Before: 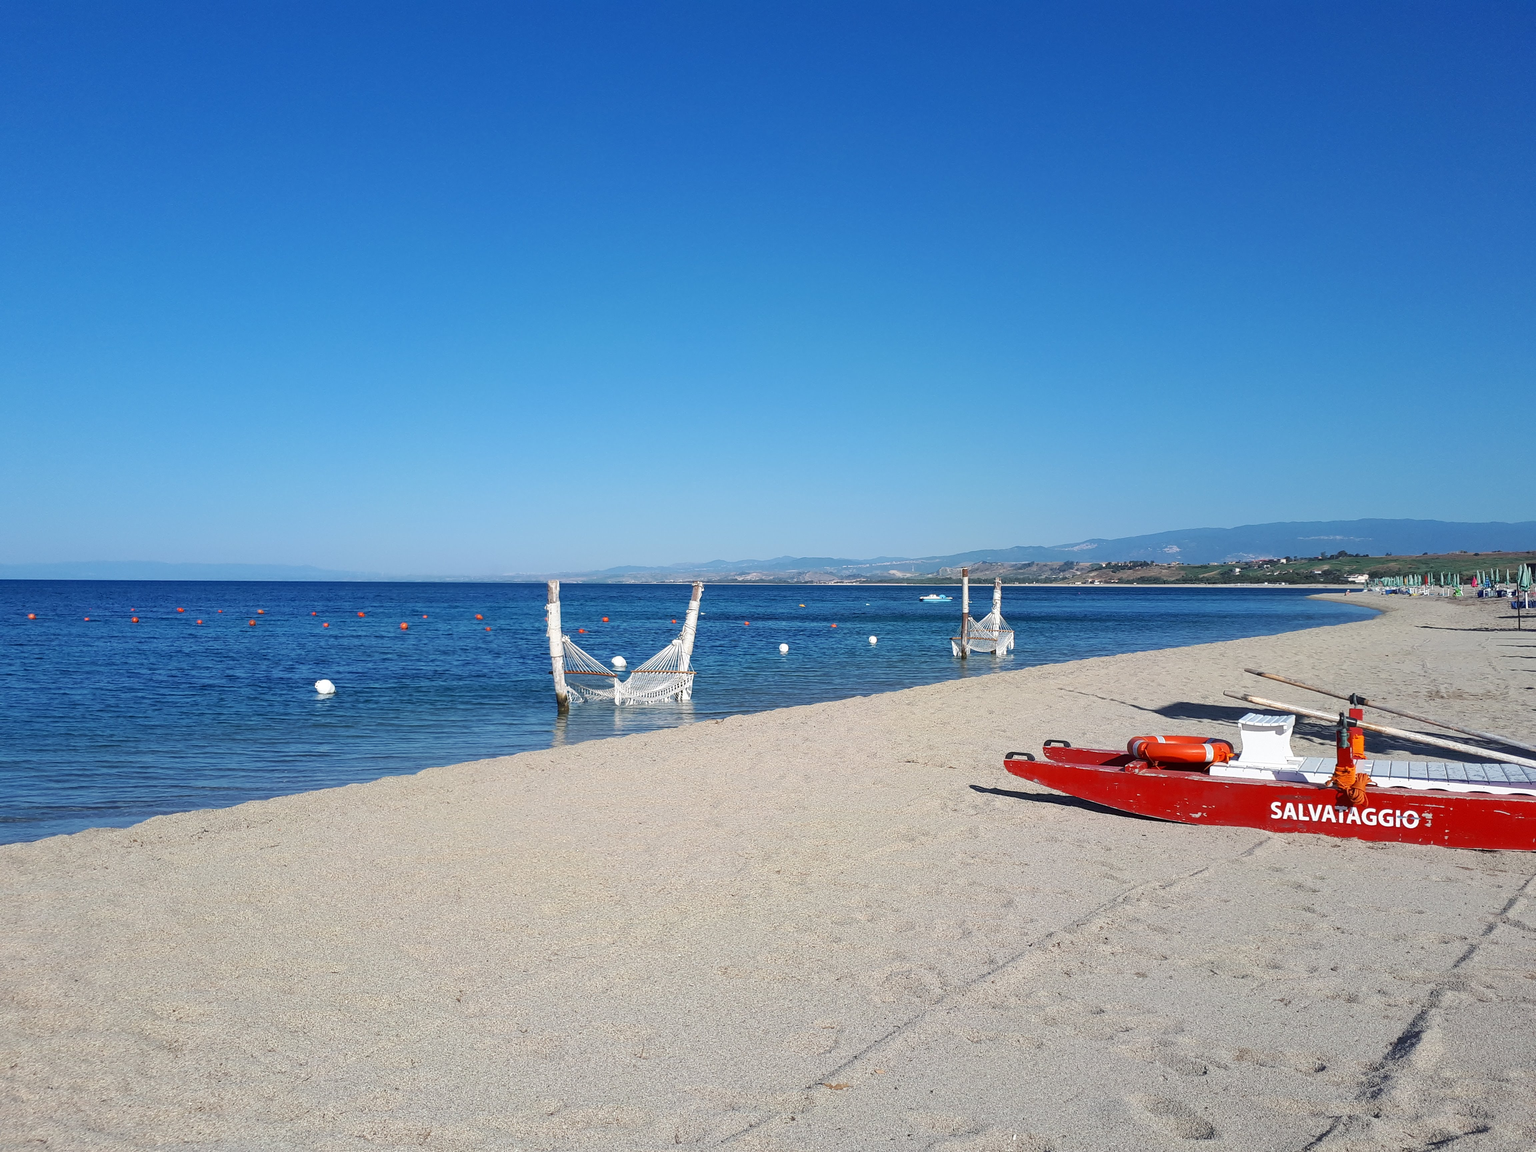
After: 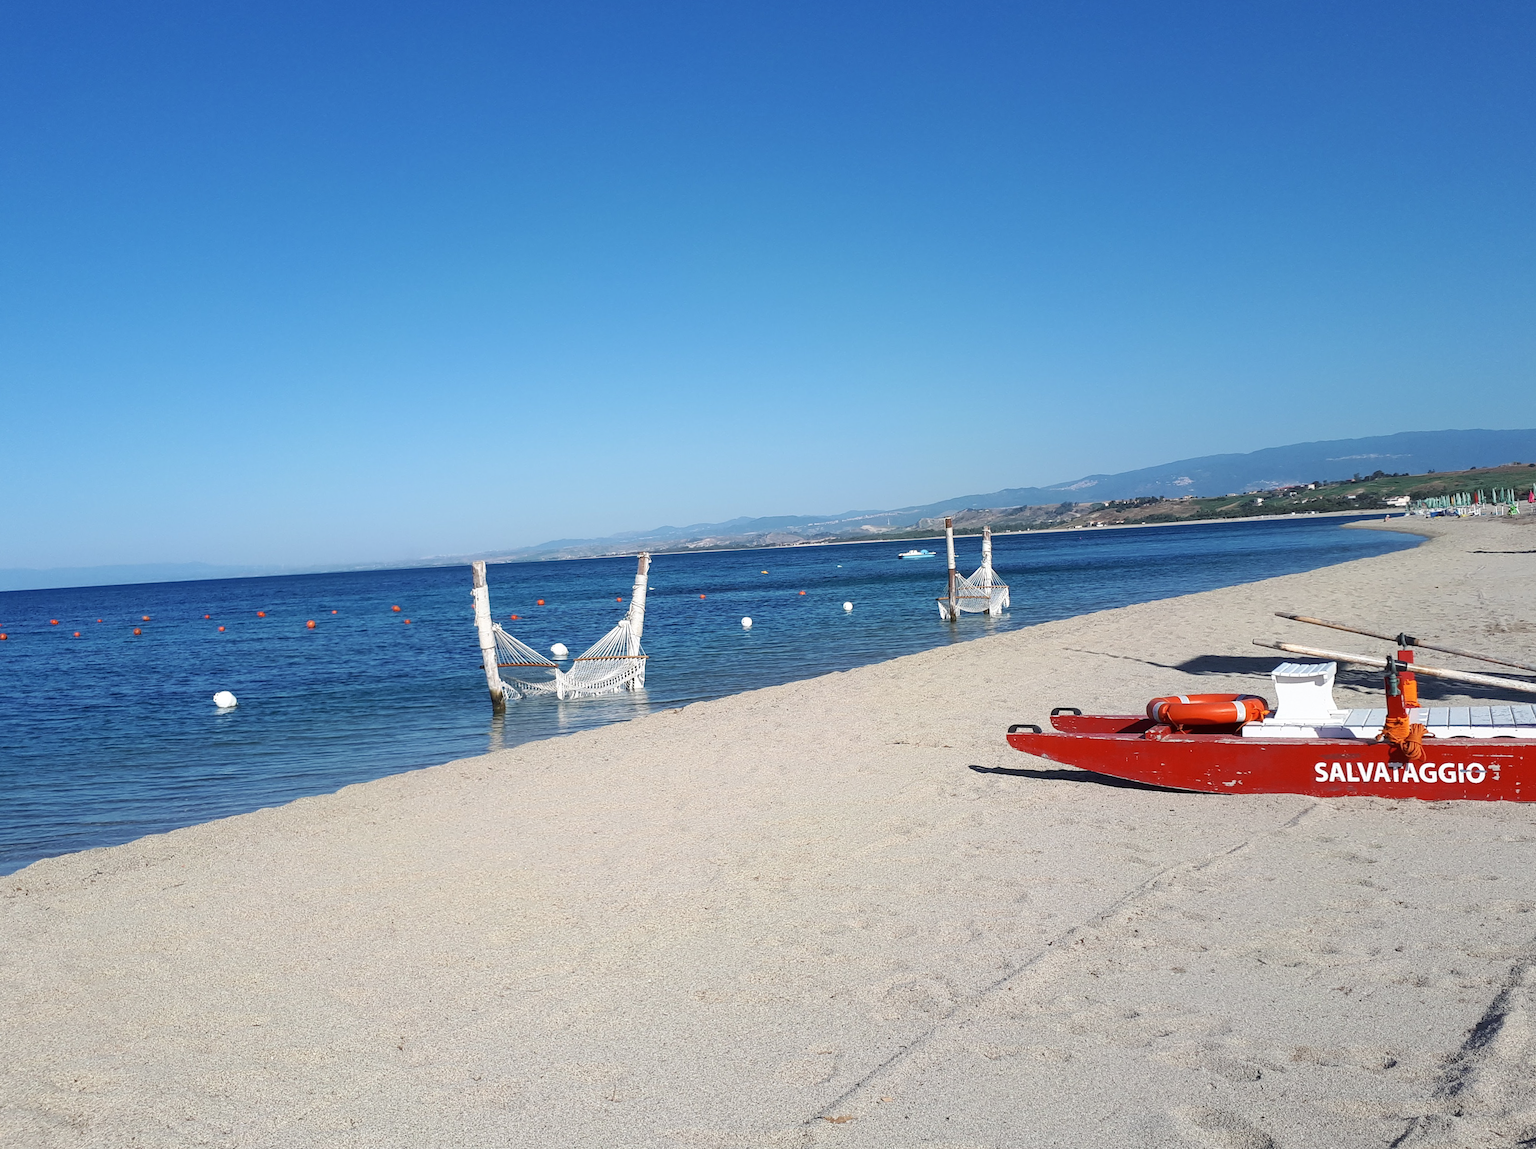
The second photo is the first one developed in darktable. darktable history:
crop and rotate: angle 3.6°, left 5.549%, top 5.699%
contrast brightness saturation: saturation -0.06
shadows and highlights: shadows 1.52, highlights 41.71
